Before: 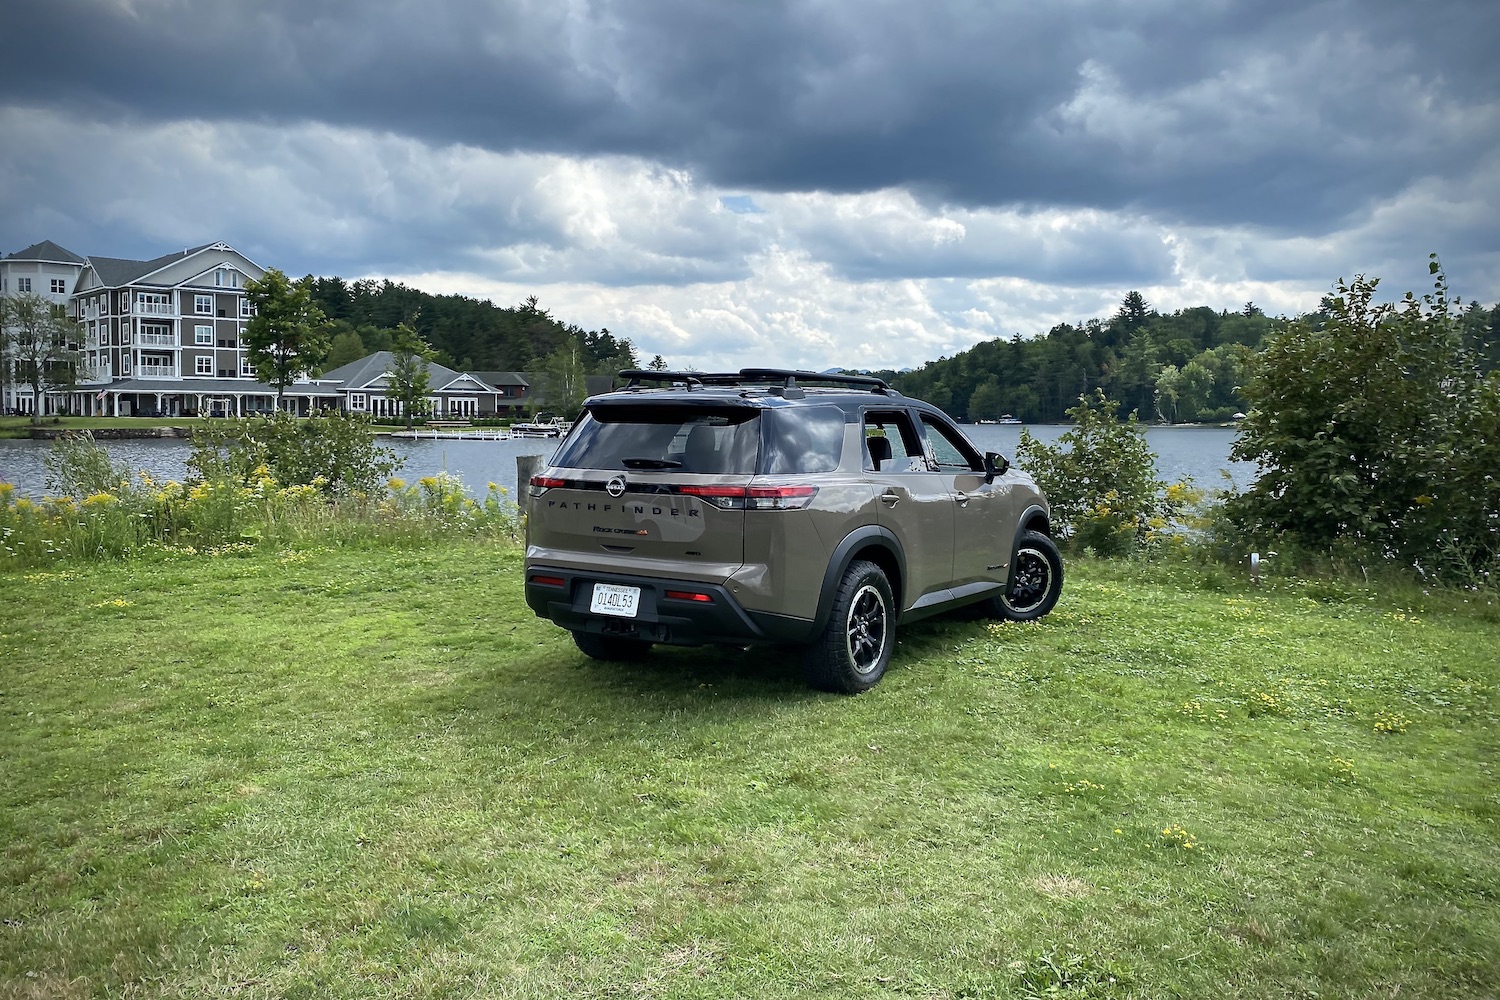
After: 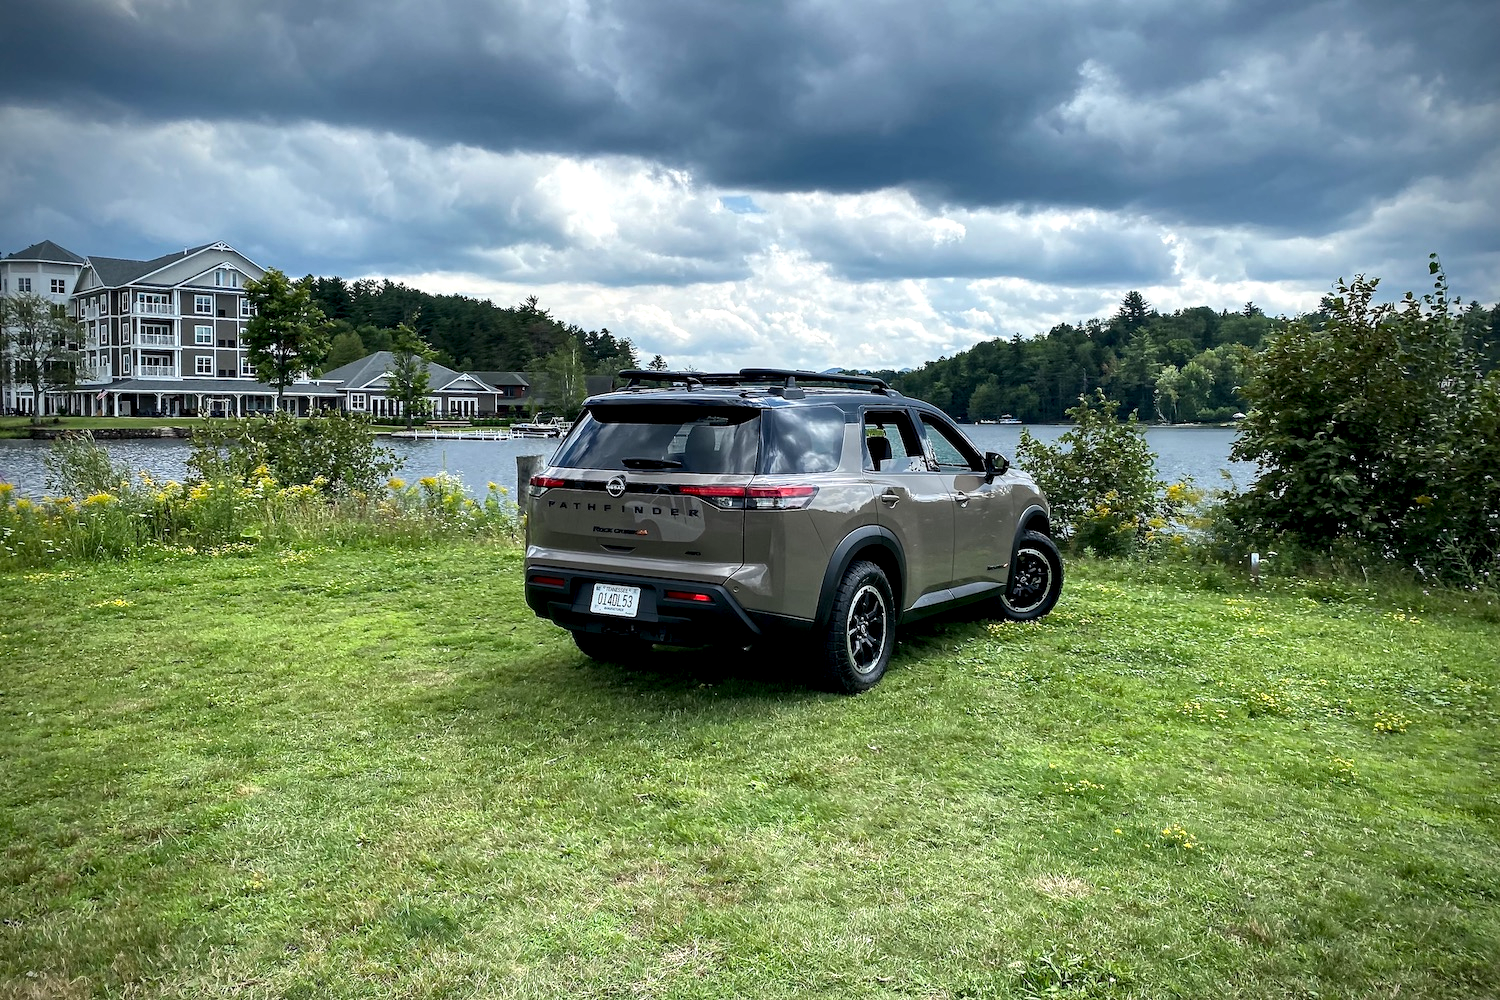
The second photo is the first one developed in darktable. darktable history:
local contrast: detail 134%, midtone range 0.748
